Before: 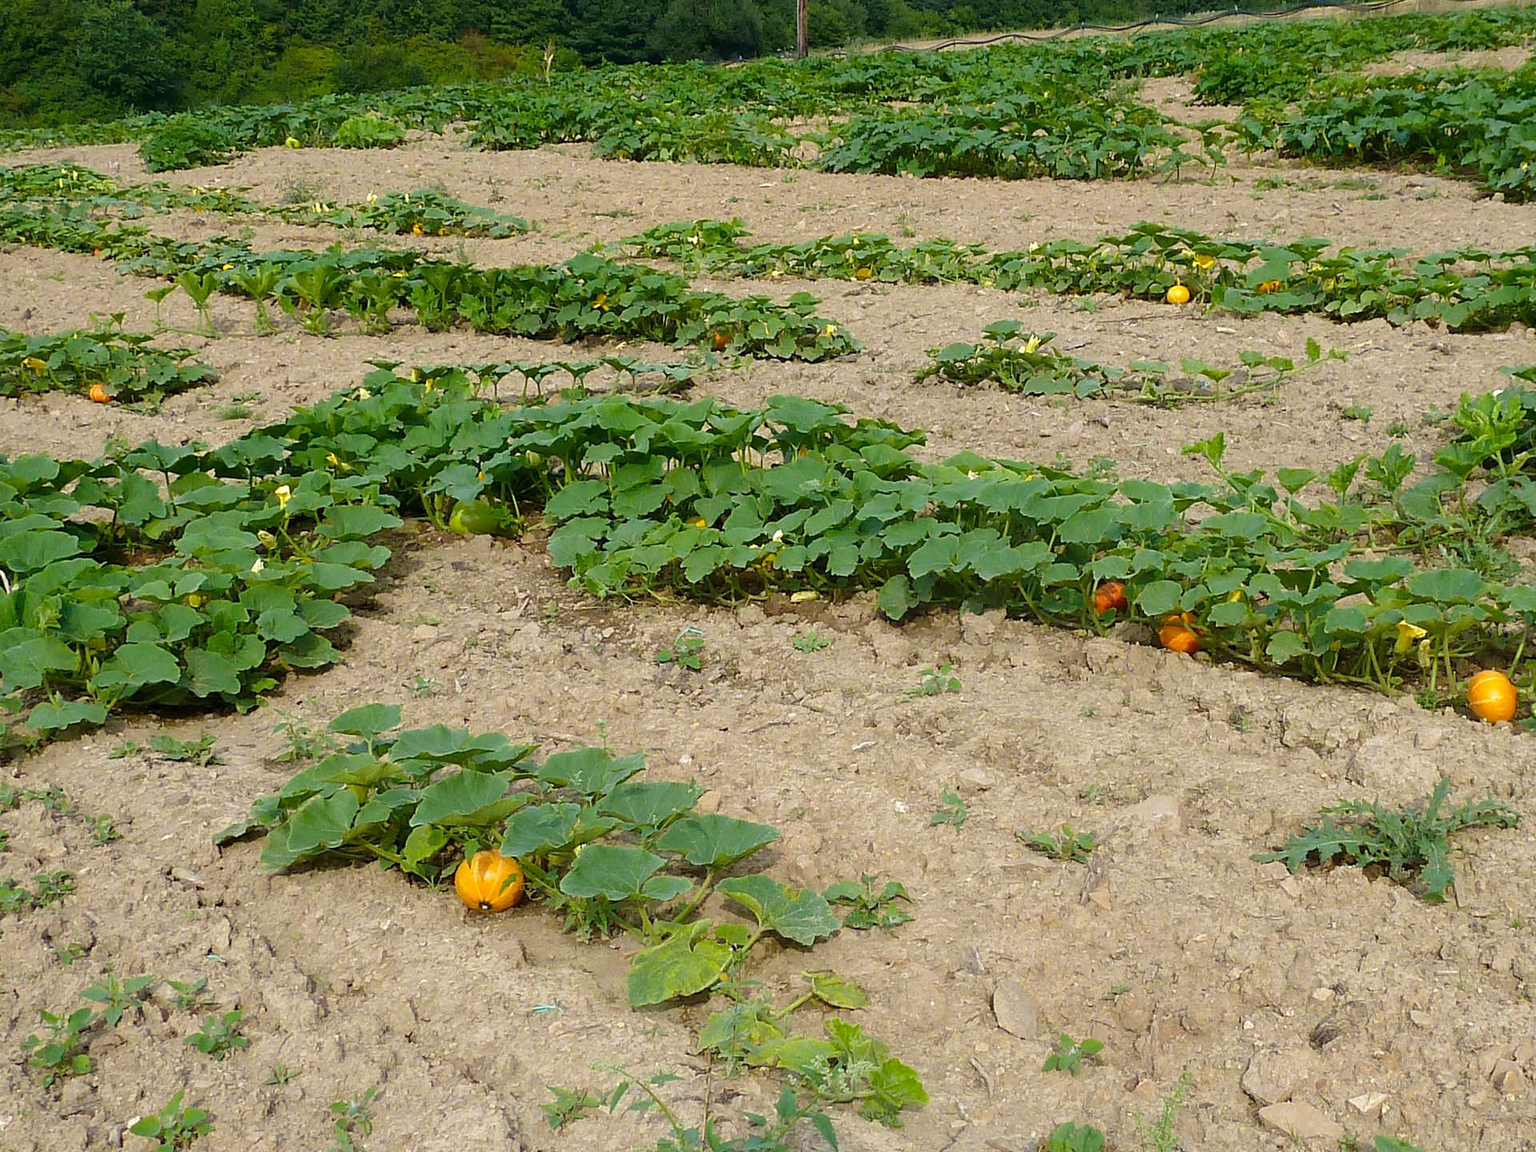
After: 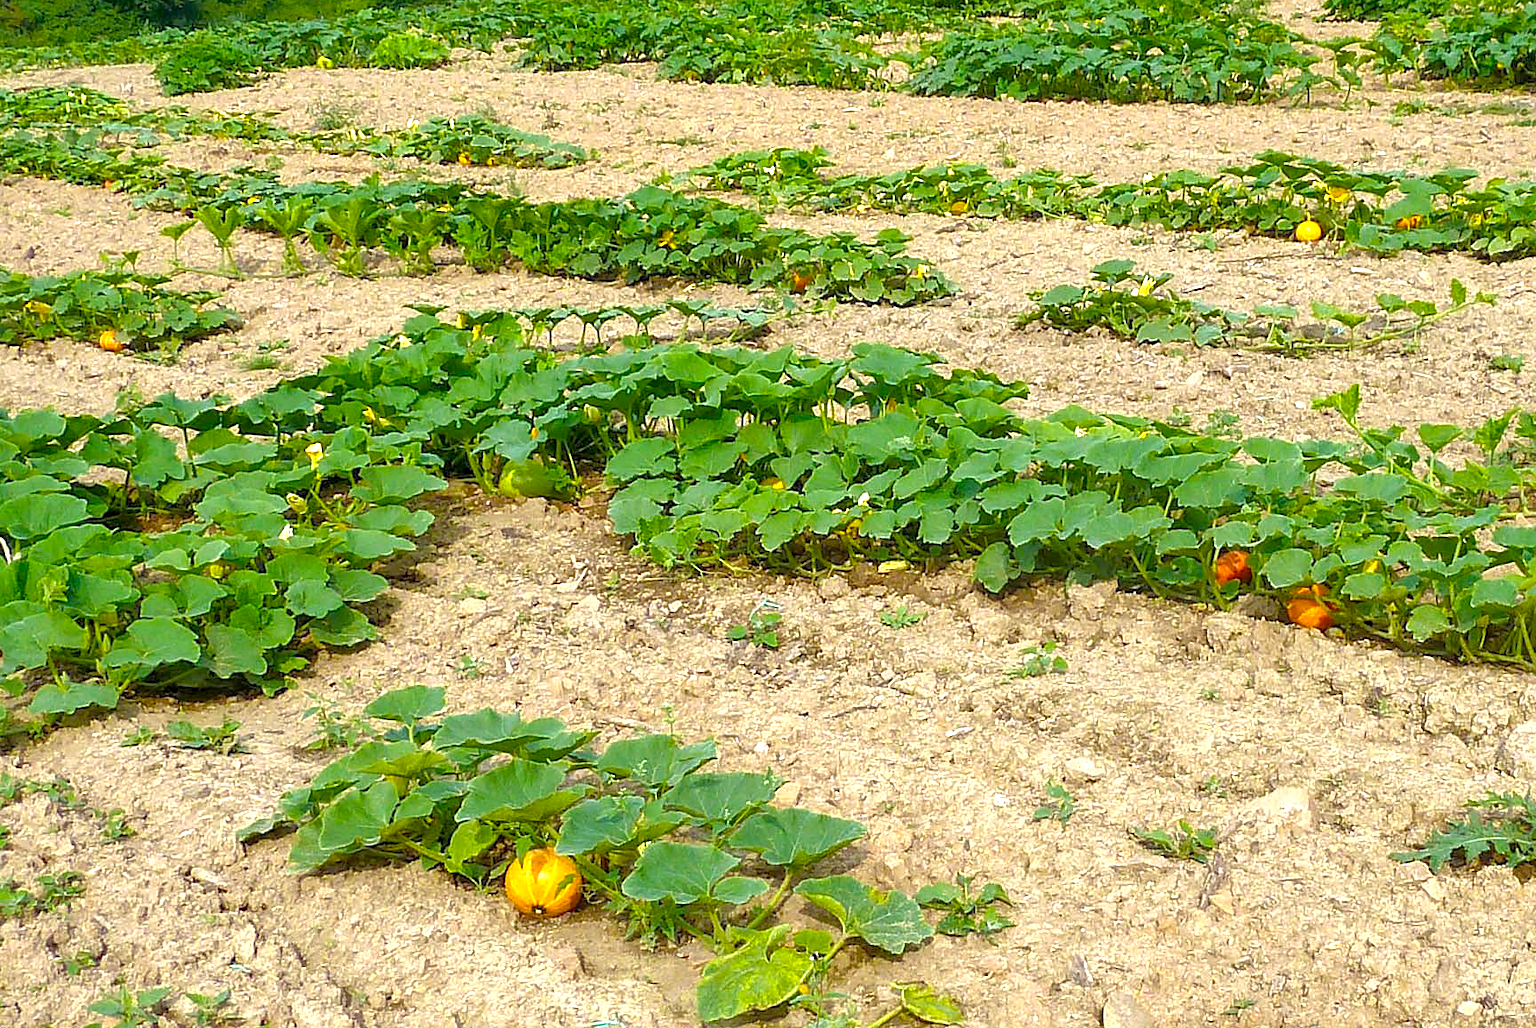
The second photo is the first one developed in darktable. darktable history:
local contrast: on, module defaults
exposure: black level correction 0, exposure 1.106 EV, compensate highlight preservation false
sharpen: amount 0.21
crop: top 7.519%, right 9.91%, bottom 12.002%
shadows and highlights: shadows 36.56, highlights -27.27, highlights color adjustment 0.473%, soften with gaussian
tone equalizer: -8 EV 0.214 EV, -7 EV 0.389 EV, -6 EV 0.412 EV, -5 EV 0.287 EV, -3 EV -0.268 EV, -2 EV -0.419 EV, -1 EV -0.39 EV, +0 EV -0.276 EV, edges refinement/feathering 500, mask exposure compensation -1.57 EV, preserve details no
color balance rgb: shadows lift › chroma 3.005%, shadows lift › hue 279.75°, linear chroma grading › global chroma 14.883%, perceptual saturation grading › global saturation -0.018%, global vibrance 20%
